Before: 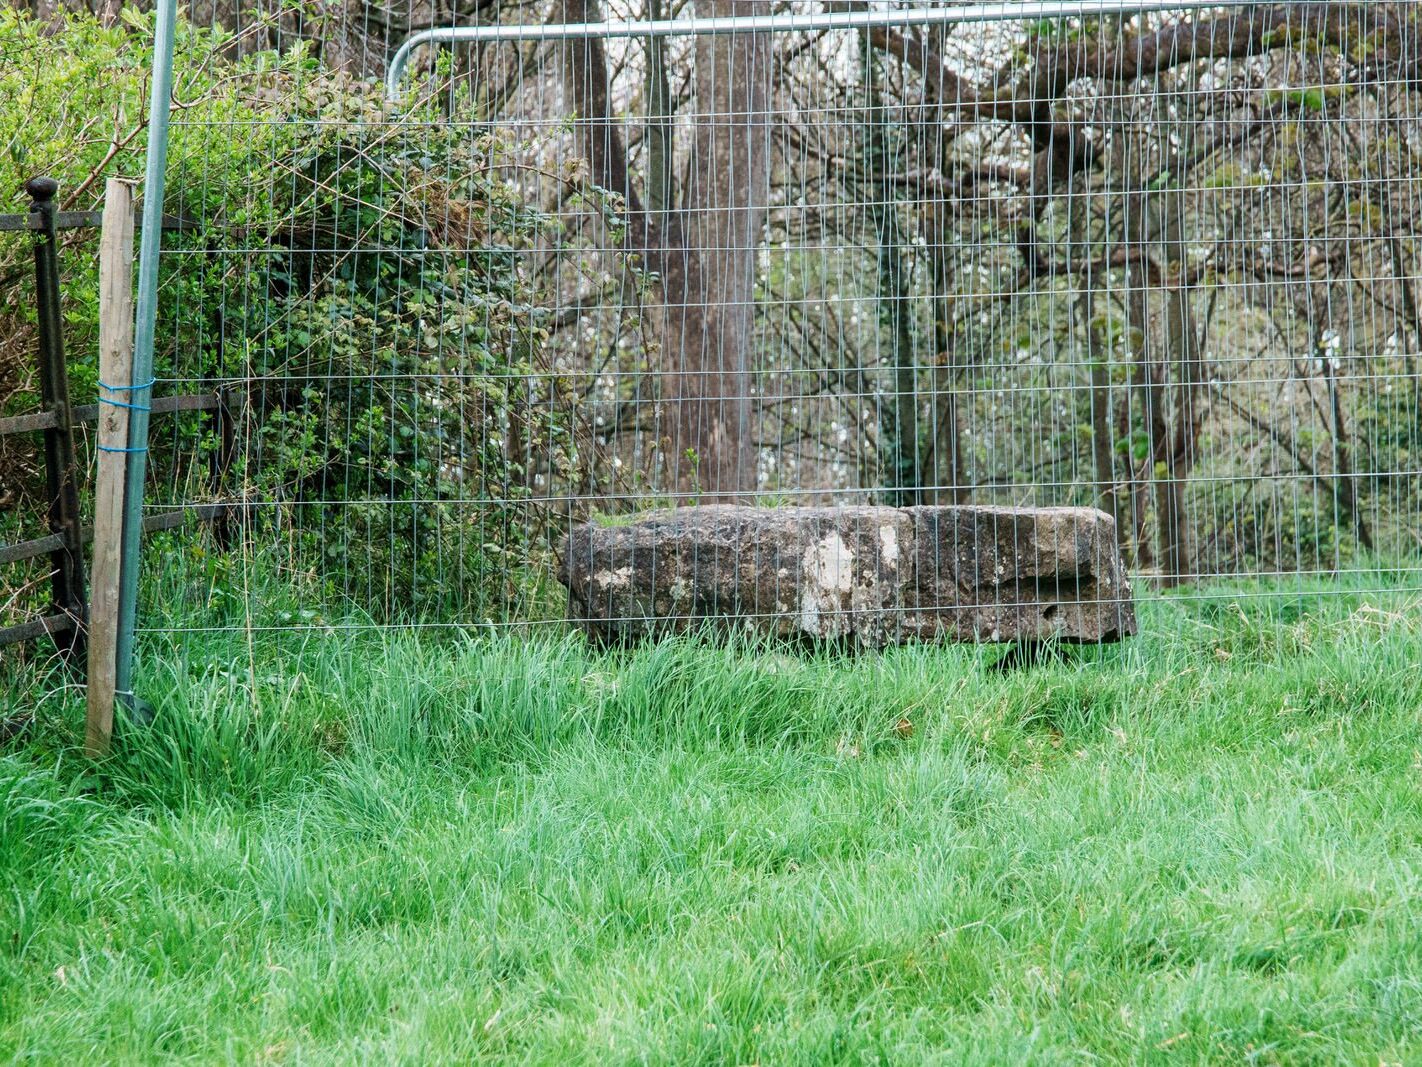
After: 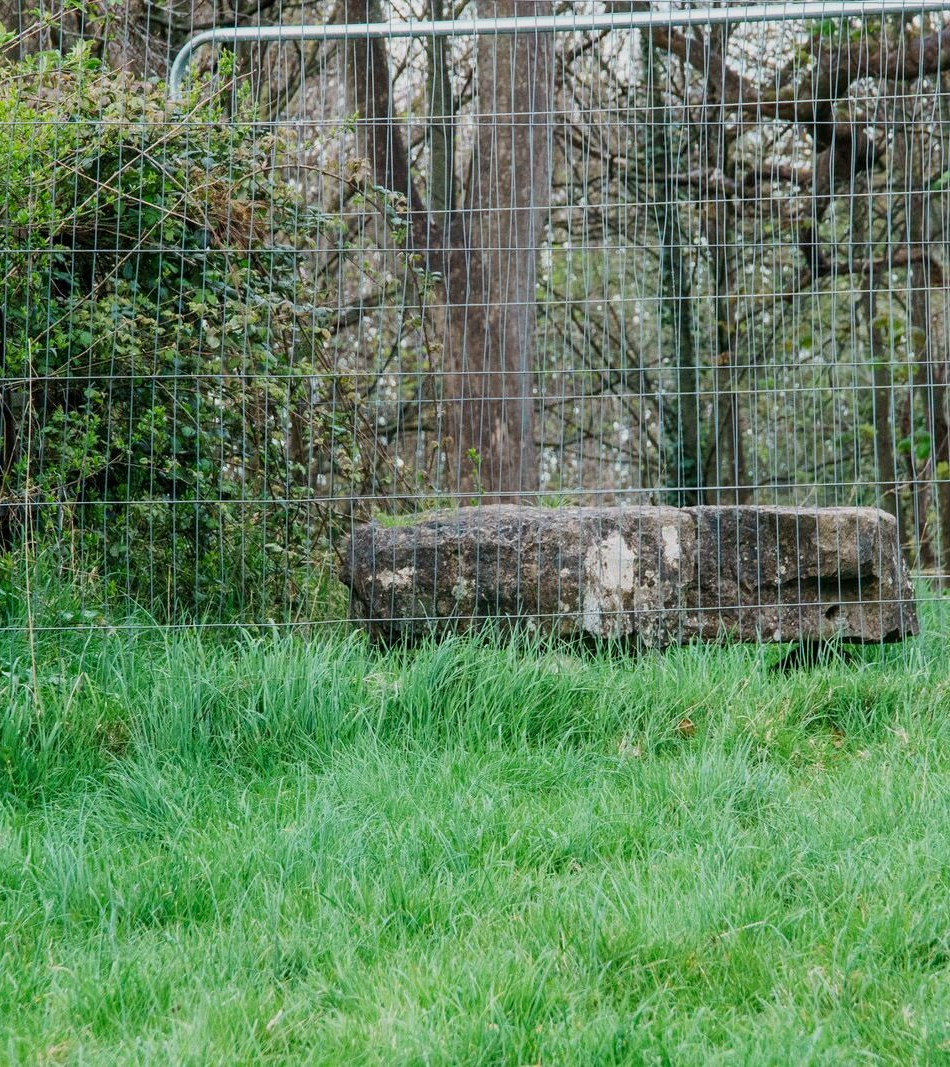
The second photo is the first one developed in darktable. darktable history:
crop: left 15.37%, right 17.795%
shadows and highlights: radius 120.71, shadows 21.6, white point adjustment -9.6, highlights -13.87, highlights color adjustment 73.34%, soften with gaussian
